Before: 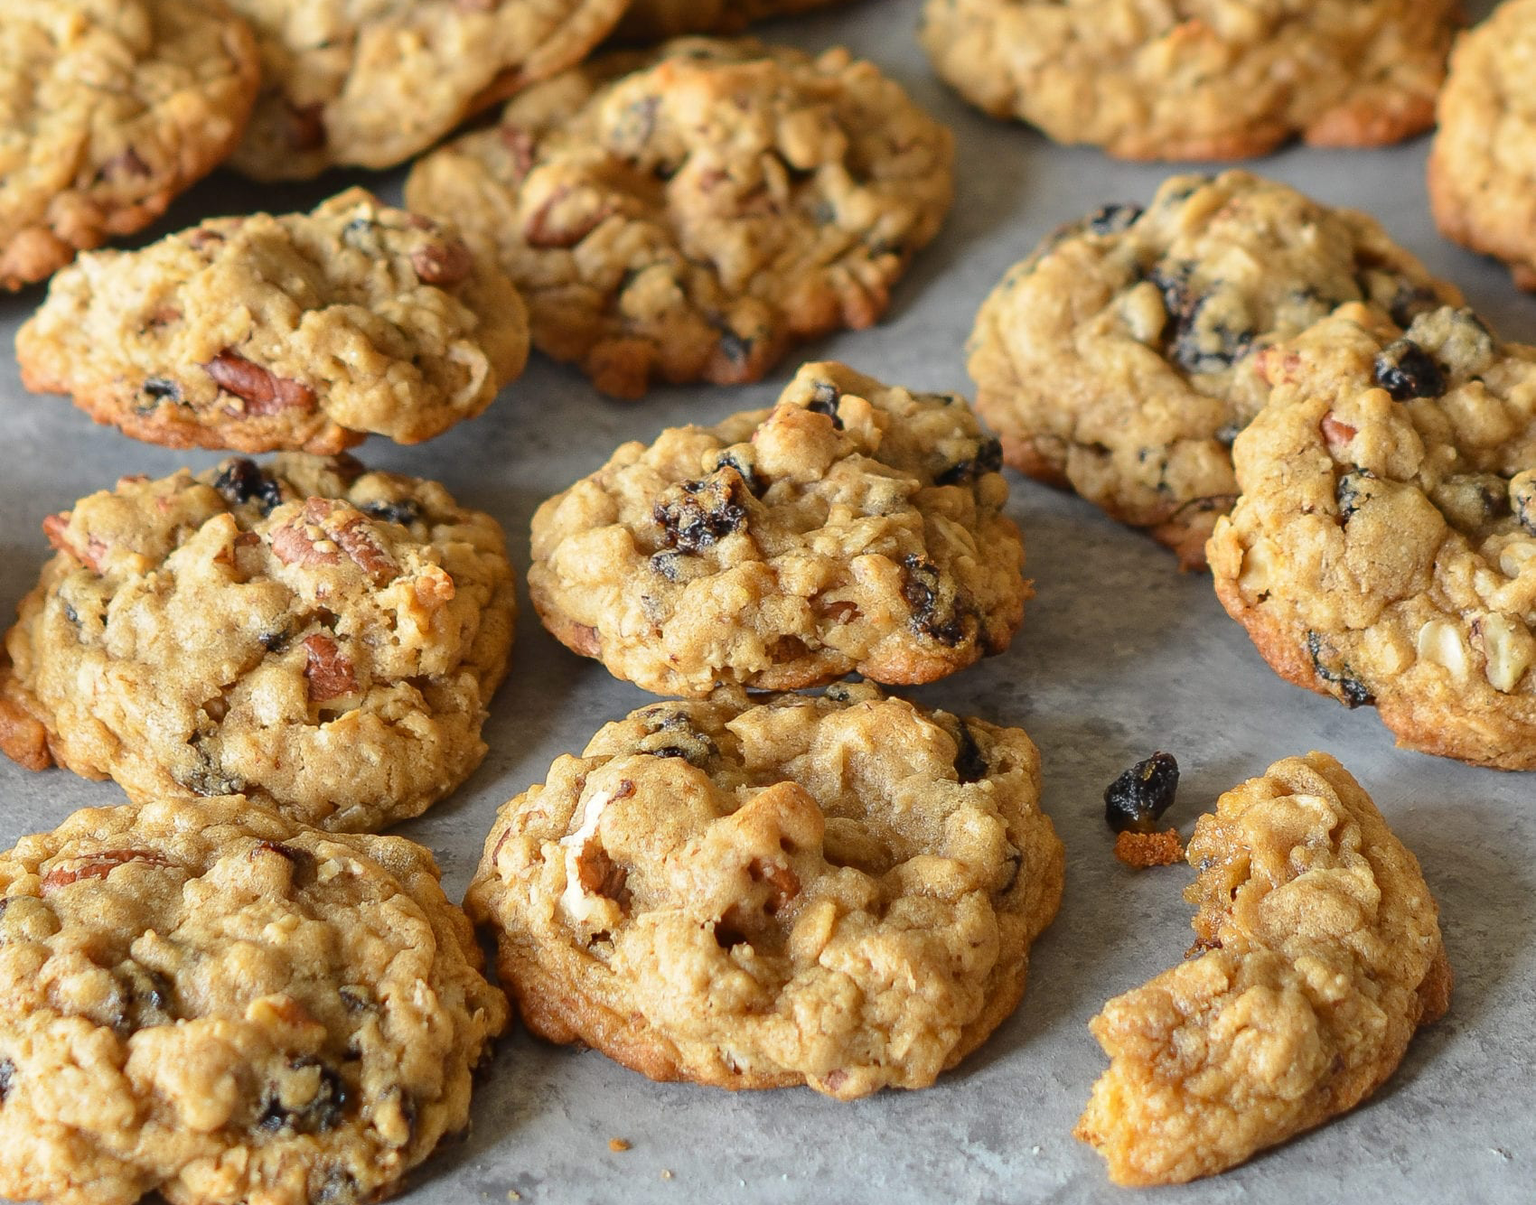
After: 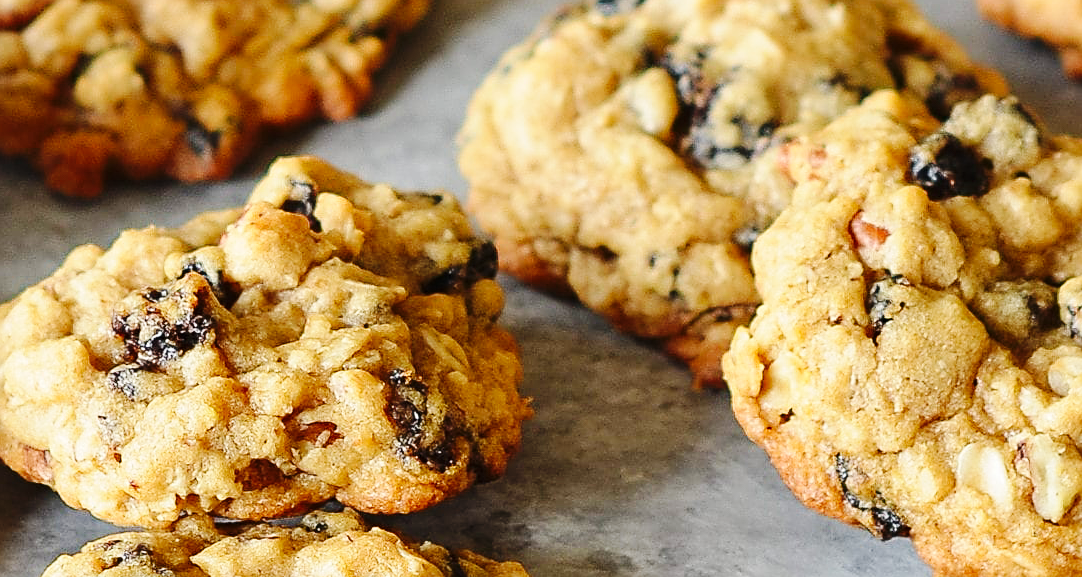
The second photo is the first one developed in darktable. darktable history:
sharpen: on, module defaults
base curve: curves: ch0 [(0, 0) (0.036, 0.025) (0.121, 0.166) (0.206, 0.329) (0.605, 0.79) (1, 1)], preserve colors none
crop: left 36.005%, top 18.293%, right 0.31%, bottom 38.444%
